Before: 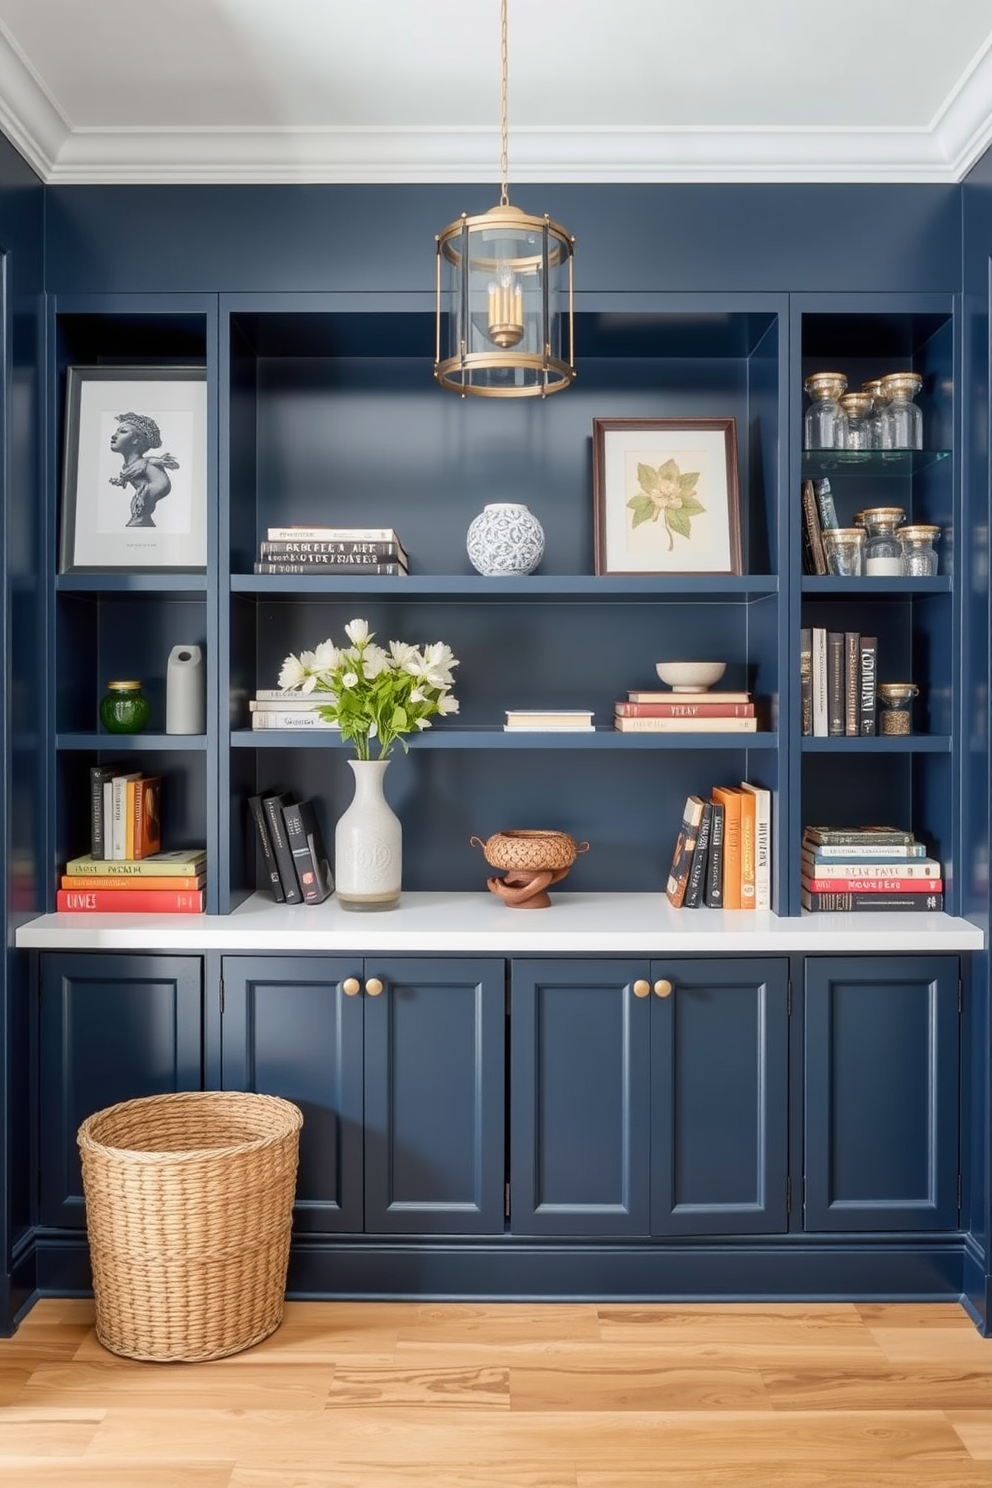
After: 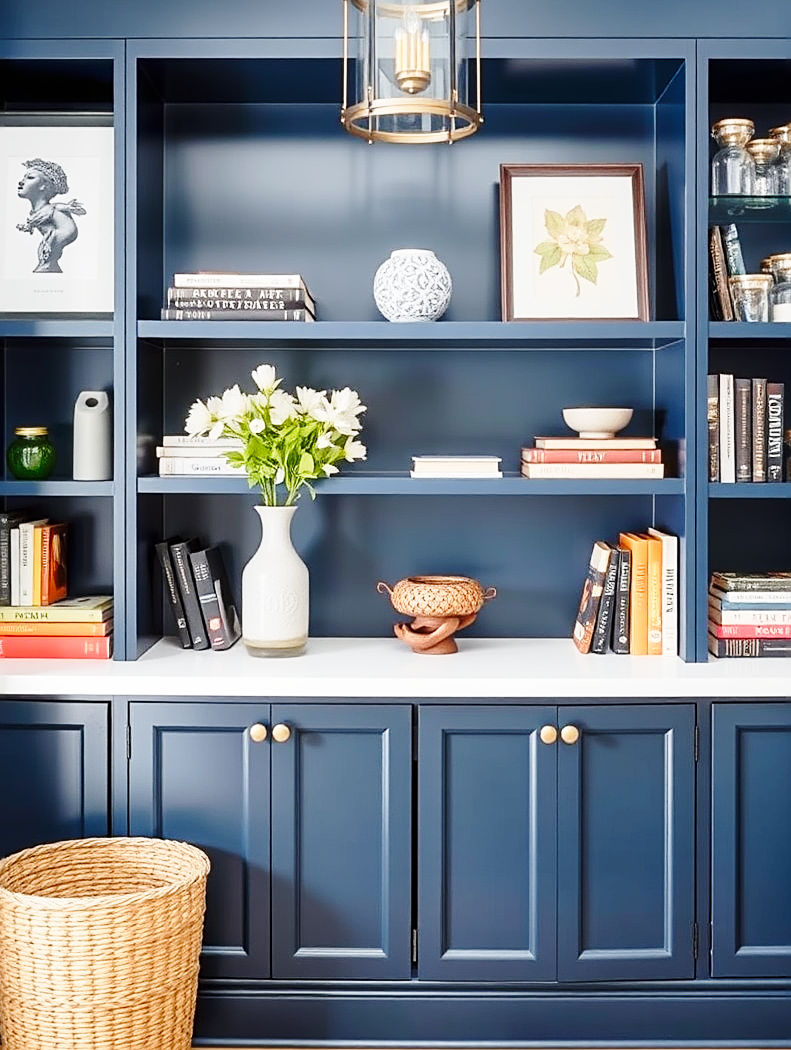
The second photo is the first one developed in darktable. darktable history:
sharpen: on, module defaults
base curve: curves: ch0 [(0, 0) (0.028, 0.03) (0.121, 0.232) (0.46, 0.748) (0.859, 0.968) (1, 1)], preserve colors none
crop: left 9.435%, top 17.122%, right 10.731%, bottom 12.301%
